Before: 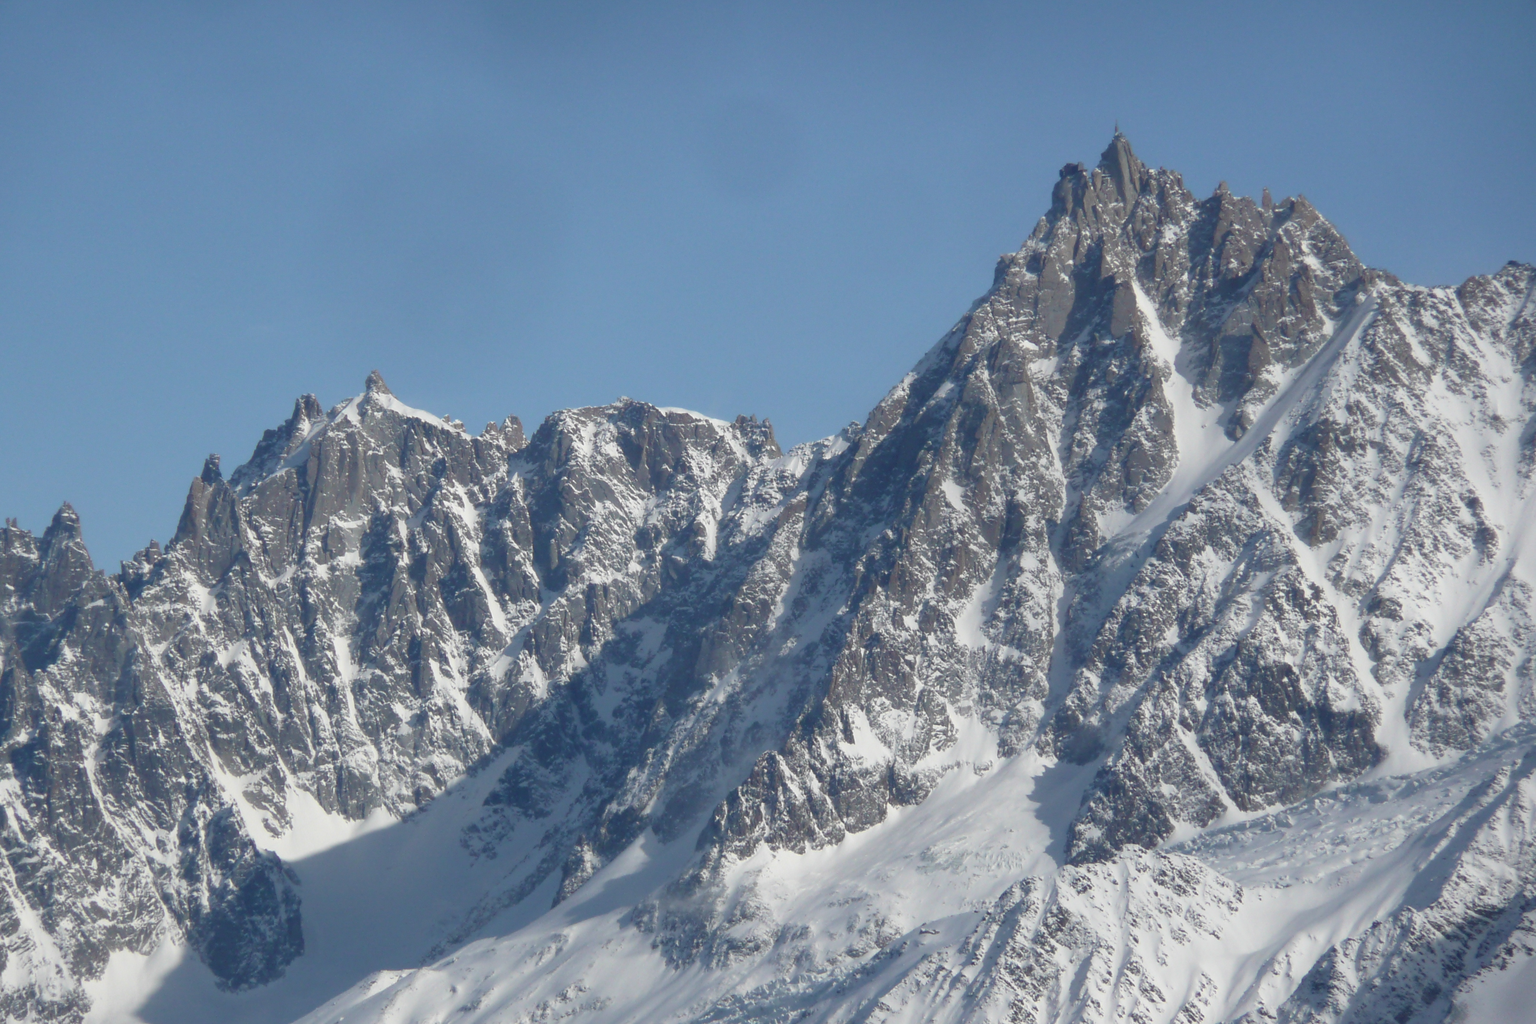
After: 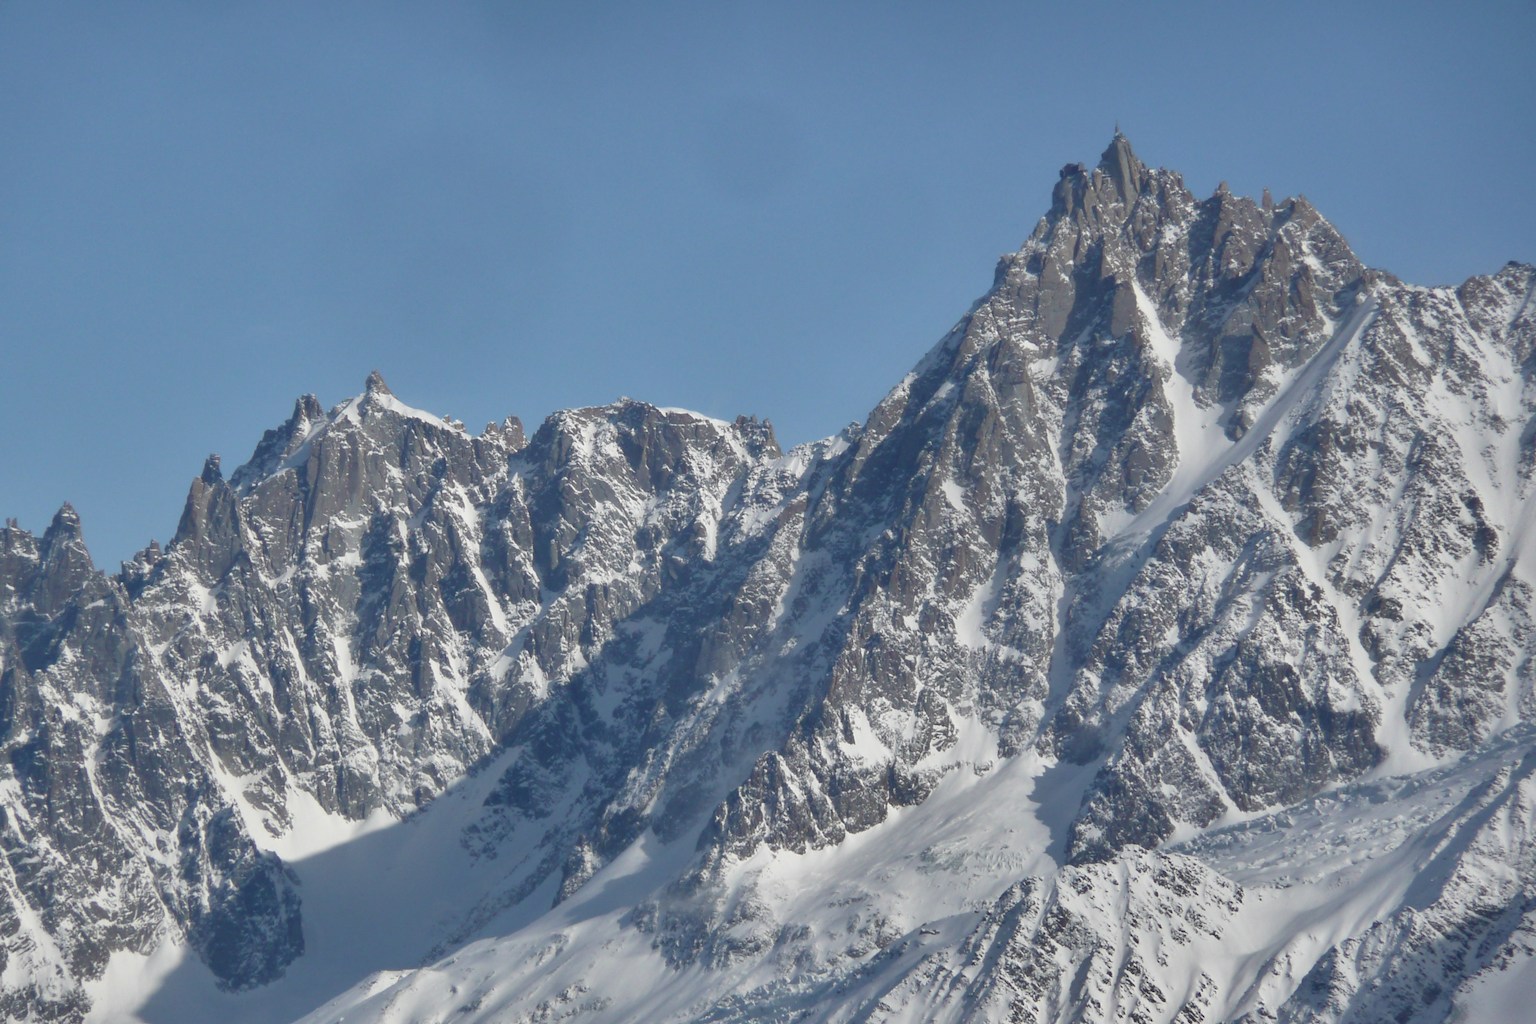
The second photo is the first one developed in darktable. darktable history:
shadows and highlights: radius 109.04, shadows 45.38, highlights -66.57, low approximation 0.01, soften with gaussian
